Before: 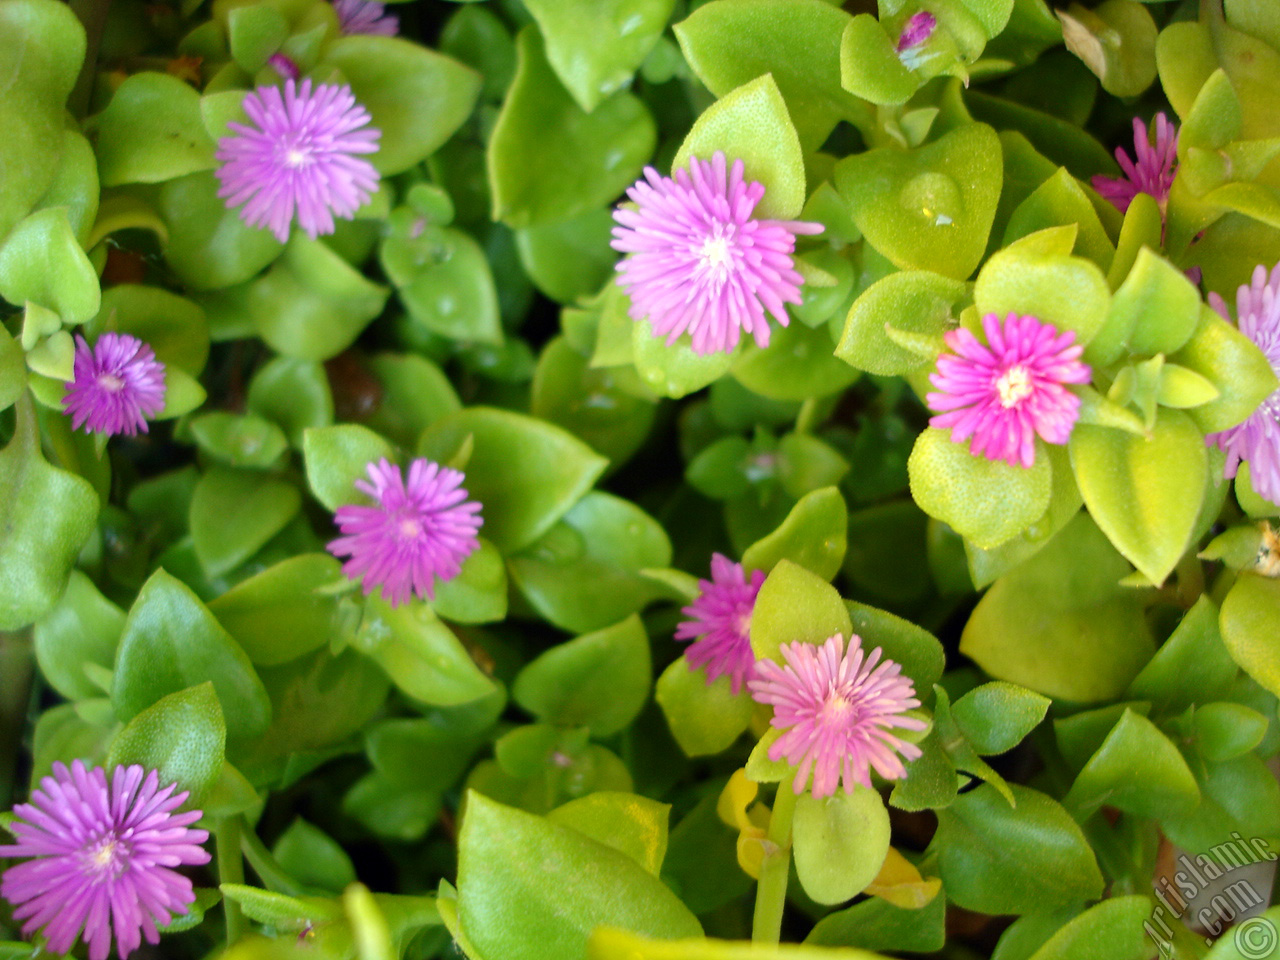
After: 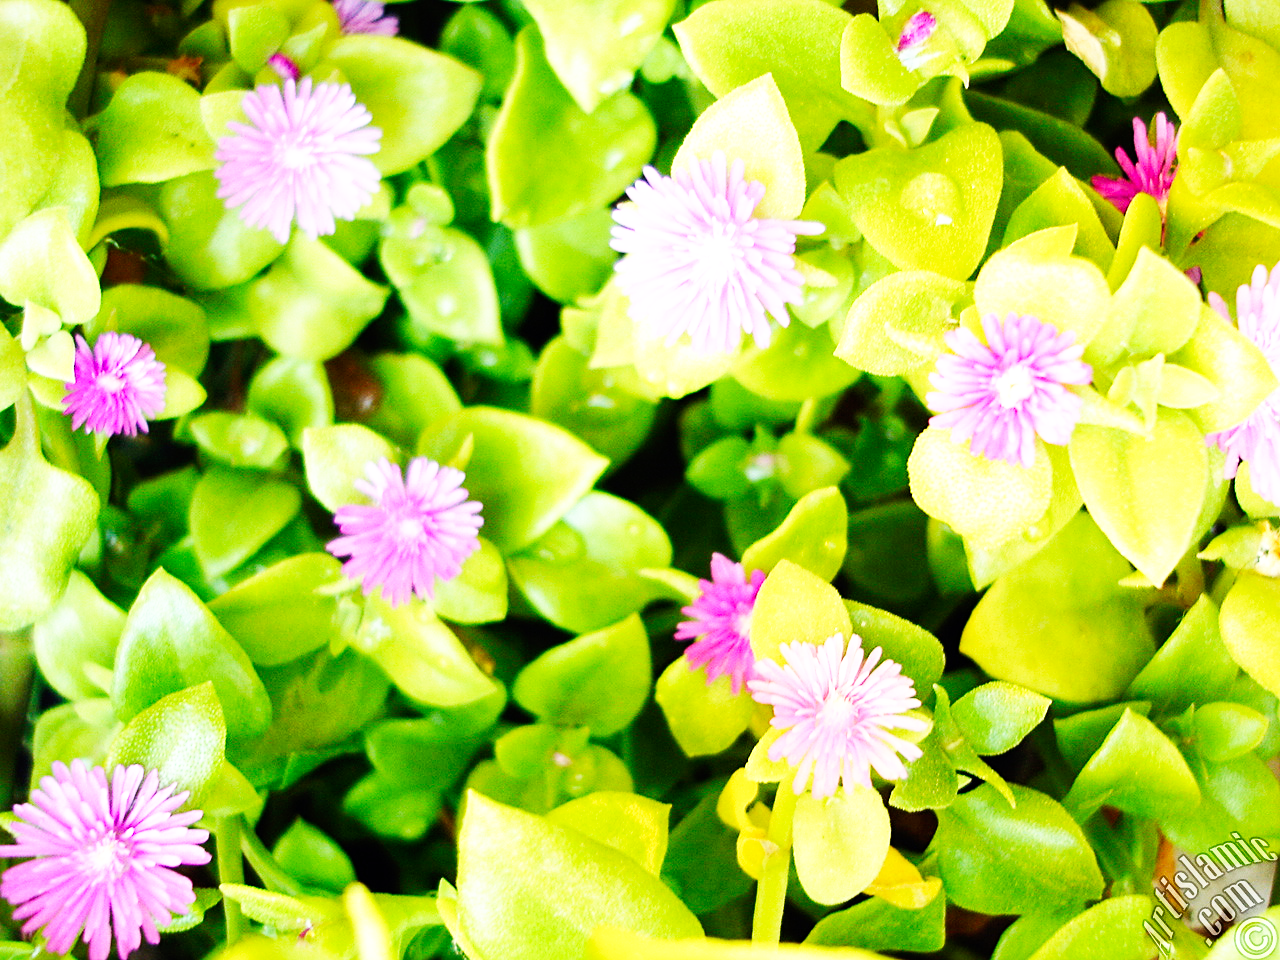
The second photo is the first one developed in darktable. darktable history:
base curve: curves: ch0 [(0, 0) (0.007, 0.004) (0.027, 0.03) (0.046, 0.07) (0.207, 0.54) (0.442, 0.872) (0.673, 0.972) (1, 1)], preserve colors none
sharpen: on, module defaults
exposure: exposure 0.444 EV, compensate highlight preservation false
